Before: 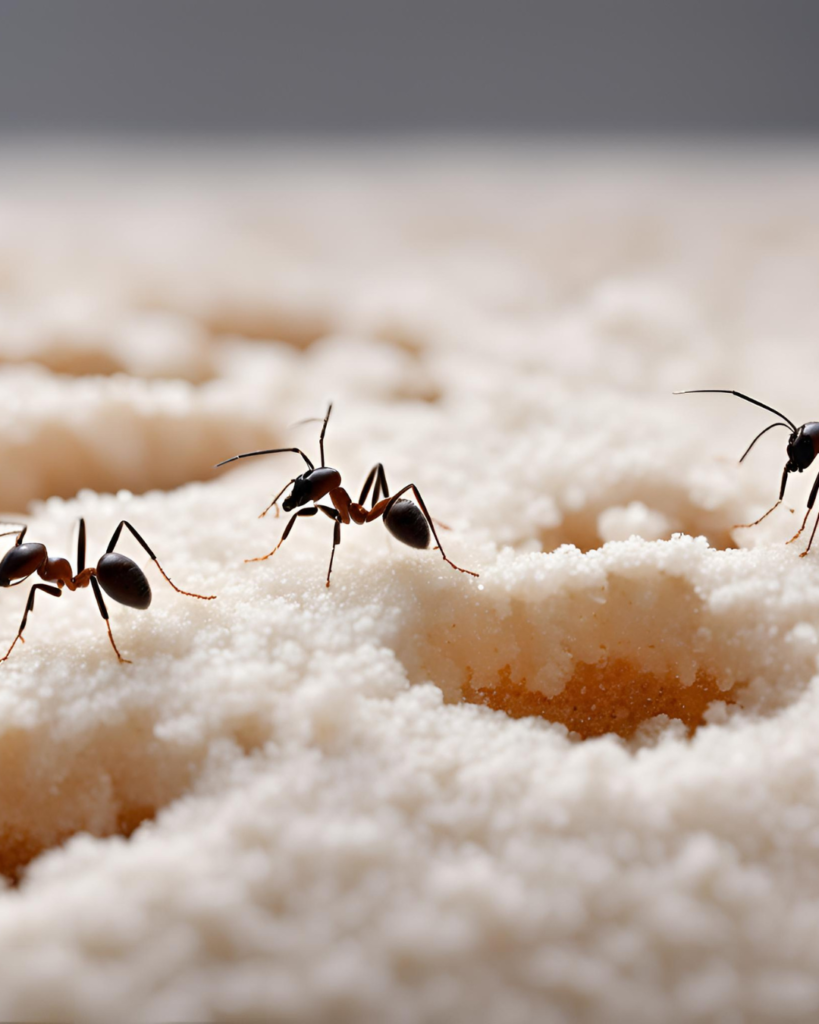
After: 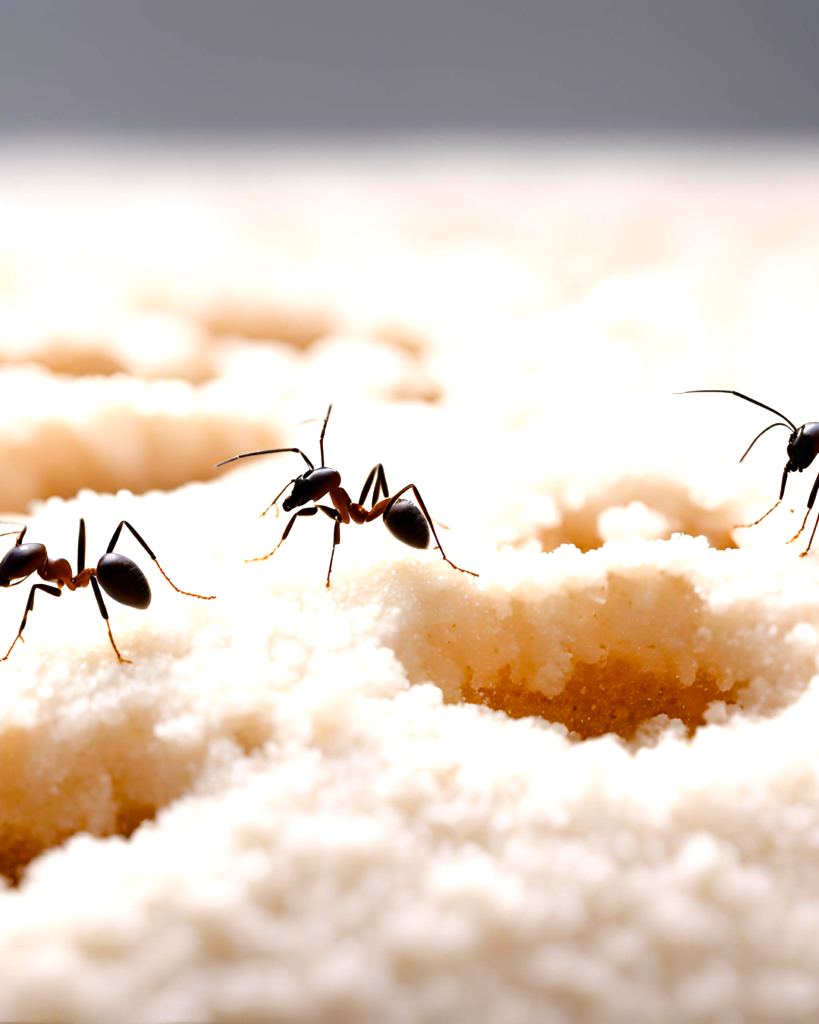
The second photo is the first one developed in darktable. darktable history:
tone equalizer: -8 EV -0.755 EV, -7 EV -0.735 EV, -6 EV -0.599 EV, -5 EV -0.391 EV, -3 EV 0.379 EV, -2 EV 0.6 EV, -1 EV 0.696 EV, +0 EV 0.779 EV
color balance rgb: perceptual saturation grading › global saturation 20%, perceptual saturation grading › highlights -25.354%, perceptual saturation grading › shadows 25.653%, global vibrance 34.346%
